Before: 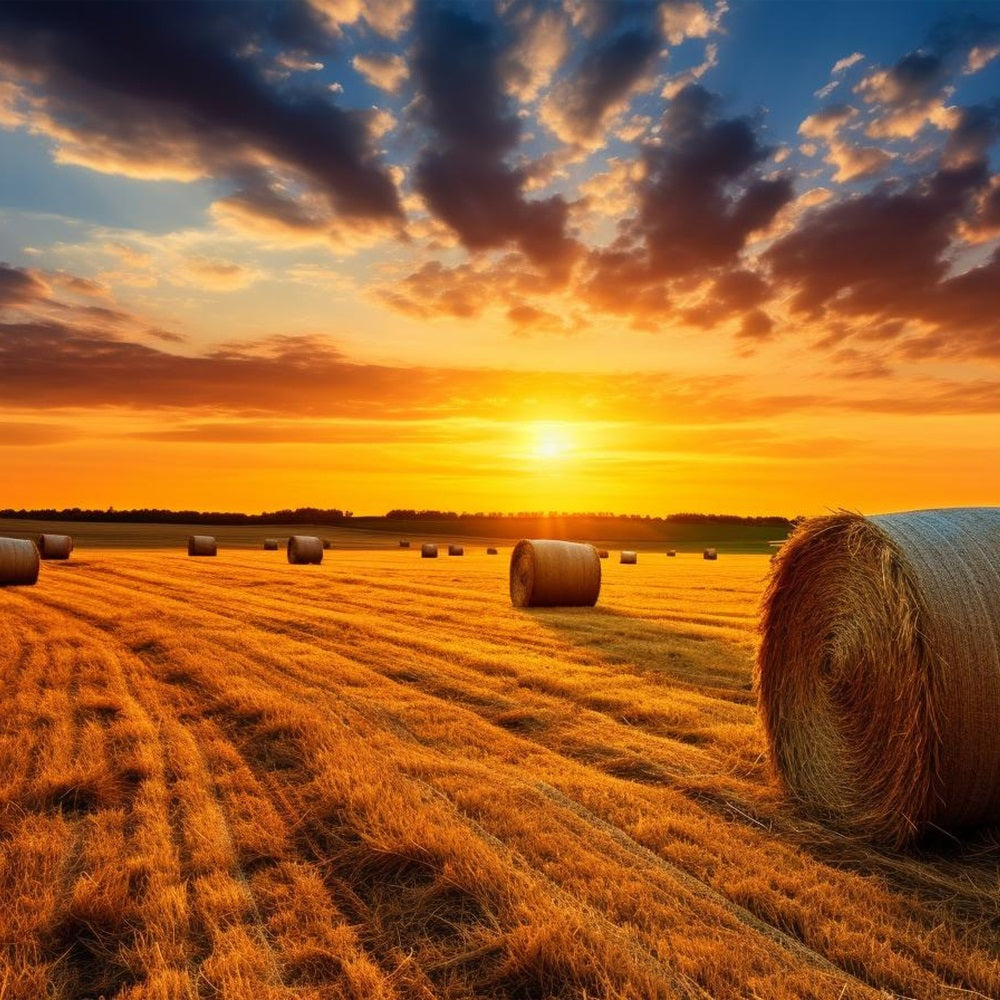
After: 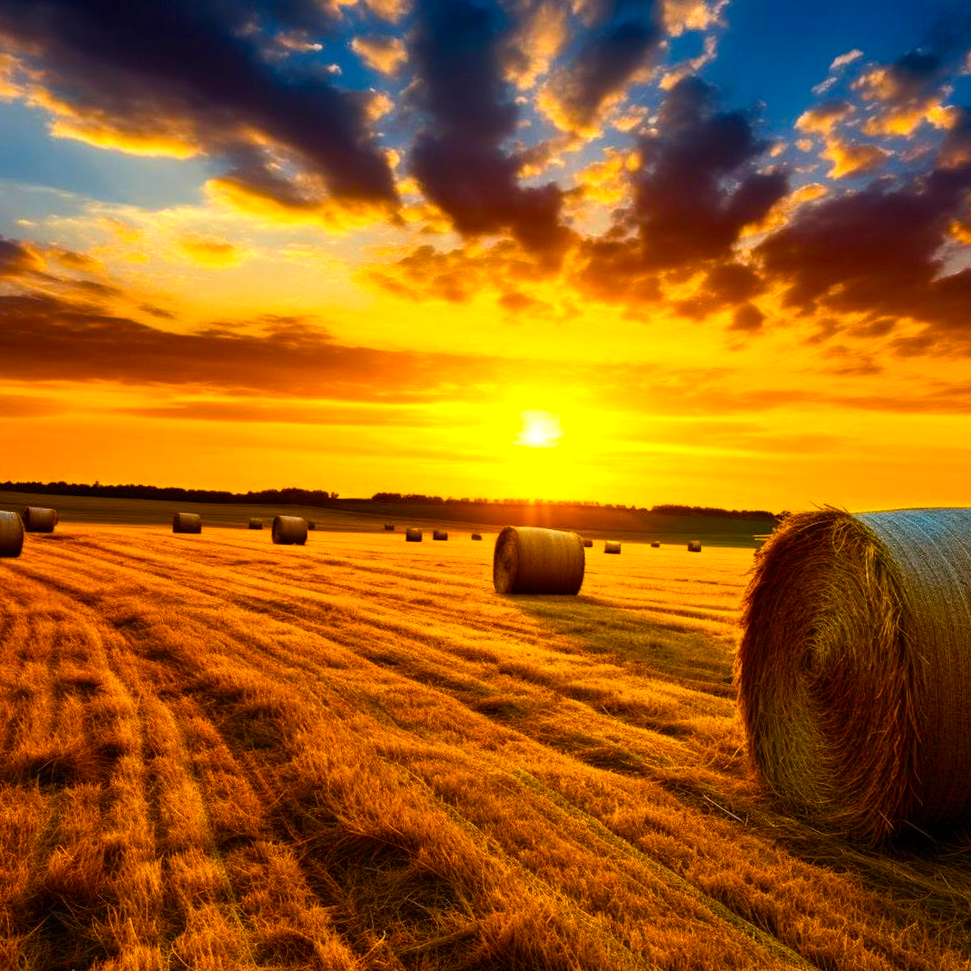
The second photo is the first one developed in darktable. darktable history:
crop and rotate: angle -1.69°
color balance rgb: linear chroma grading › global chroma 9%, perceptual saturation grading › global saturation 36%, perceptual saturation grading › shadows 35%, perceptual brilliance grading › global brilliance 15%, perceptual brilliance grading › shadows -35%, global vibrance 15%
